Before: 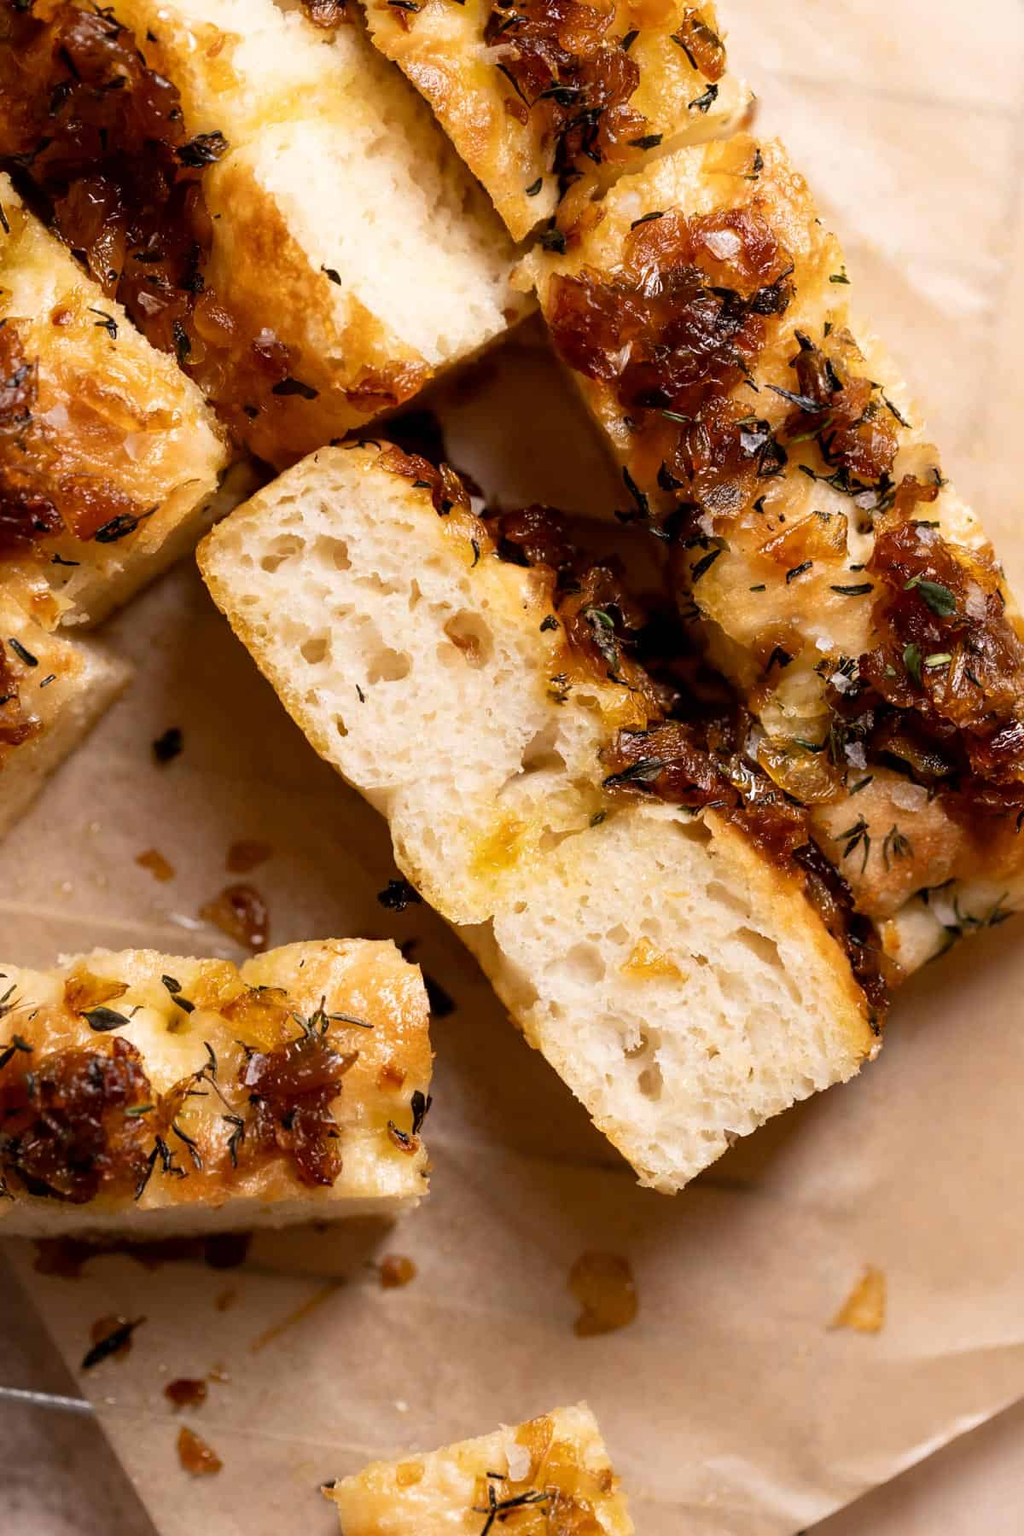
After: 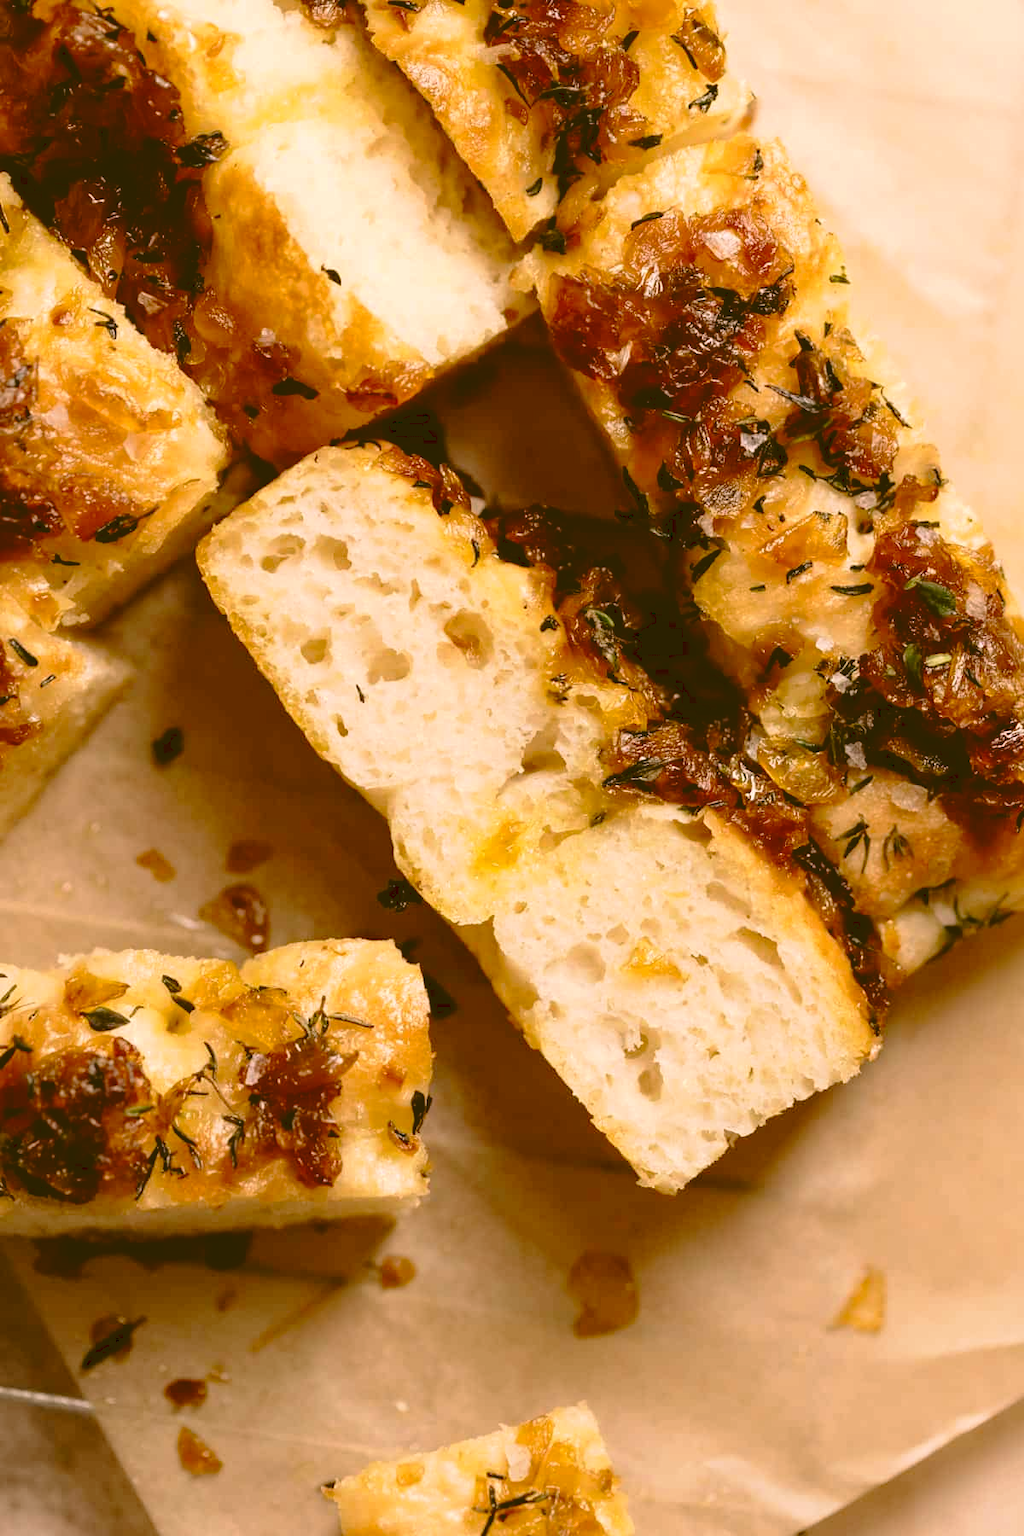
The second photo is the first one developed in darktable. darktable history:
white balance: red 0.967, blue 1.049
color correction: highlights a* 8.98, highlights b* 15.09, shadows a* -0.49, shadows b* 26.52
tone curve: curves: ch0 [(0, 0) (0.003, 0.128) (0.011, 0.133) (0.025, 0.133) (0.044, 0.141) (0.069, 0.152) (0.1, 0.169) (0.136, 0.201) (0.177, 0.239) (0.224, 0.294) (0.277, 0.358) (0.335, 0.428) (0.399, 0.488) (0.468, 0.55) (0.543, 0.611) (0.623, 0.678) (0.709, 0.755) (0.801, 0.843) (0.898, 0.91) (1, 1)], preserve colors none
